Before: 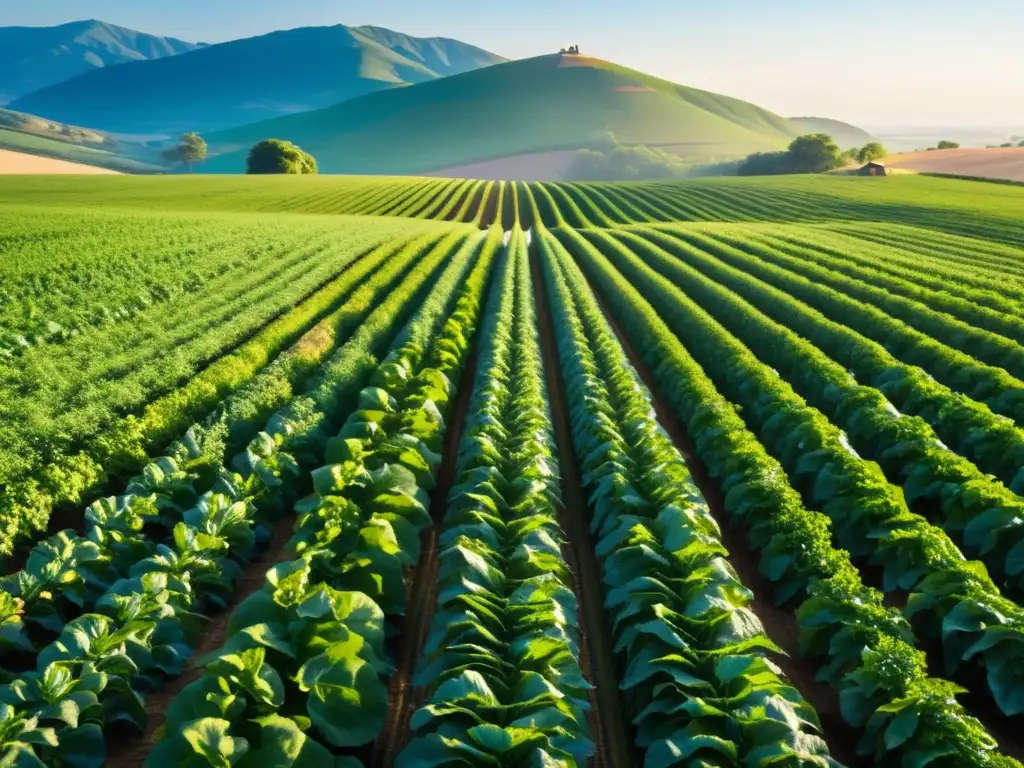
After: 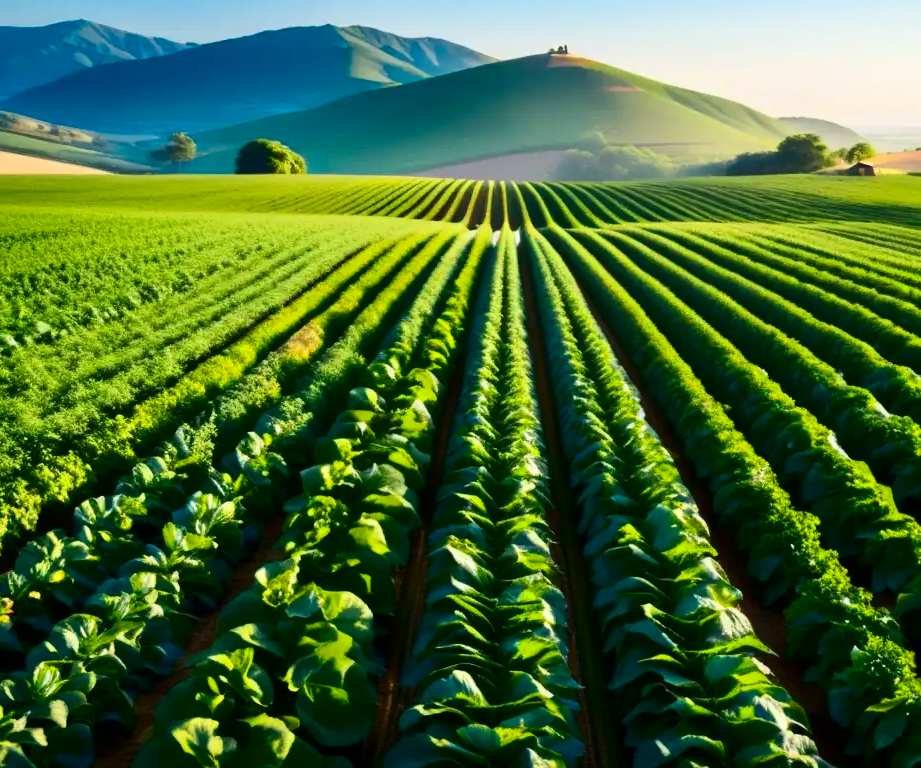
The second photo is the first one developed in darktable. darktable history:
contrast brightness saturation: contrast 0.209, brightness -0.106, saturation 0.214
crop and rotate: left 1.133%, right 8.878%
